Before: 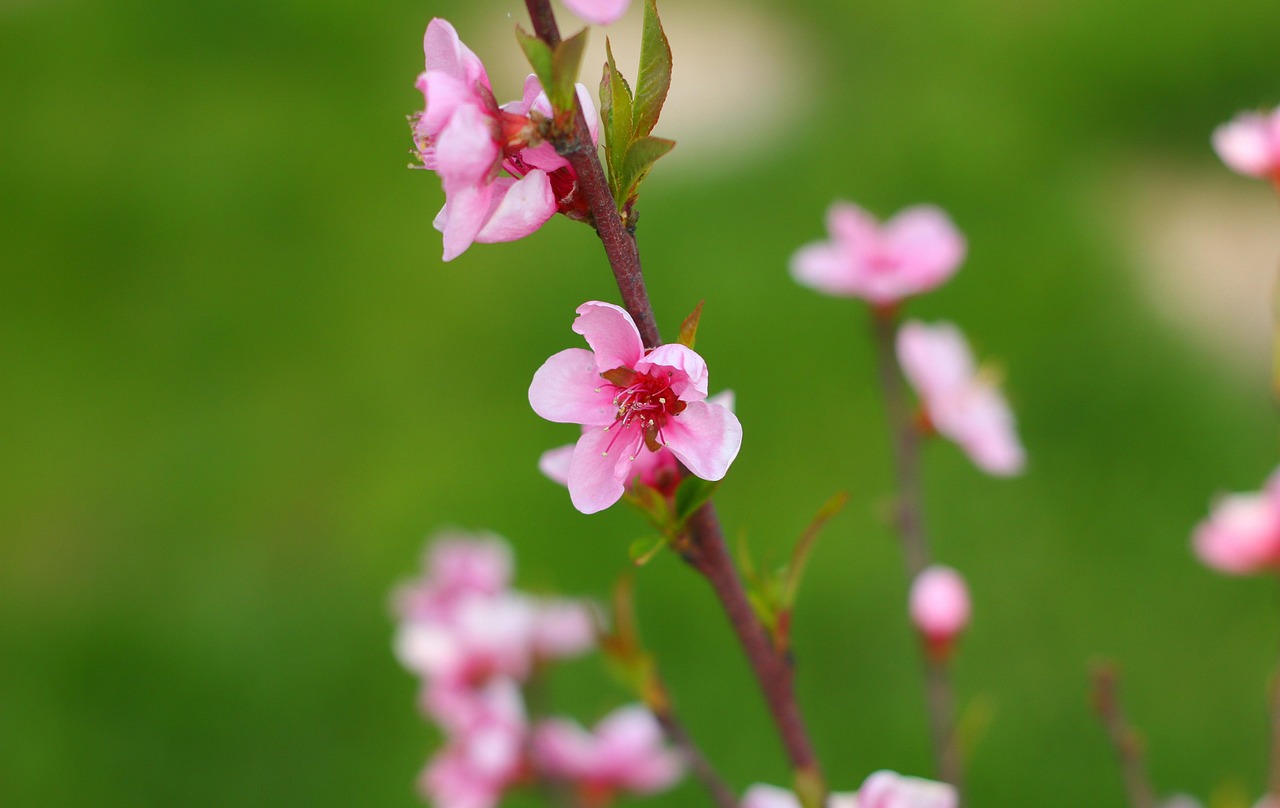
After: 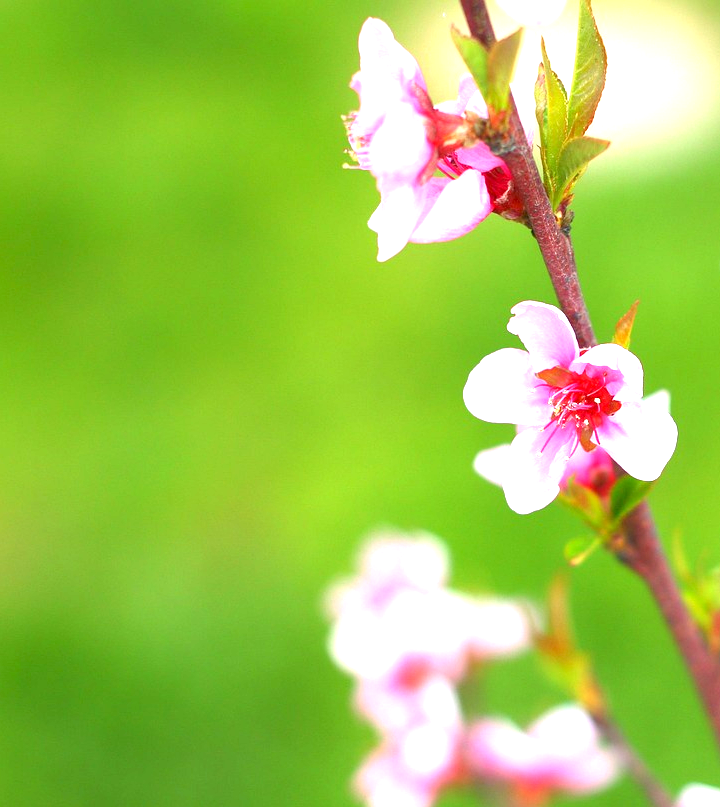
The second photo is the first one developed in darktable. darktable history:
exposure: black level correction 0.001, exposure 1.646 EV, compensate exposure bias true, compensate highlight preservation false
crop: left 5.114%, right 38.589%
tone equalizer: on, module defaults
